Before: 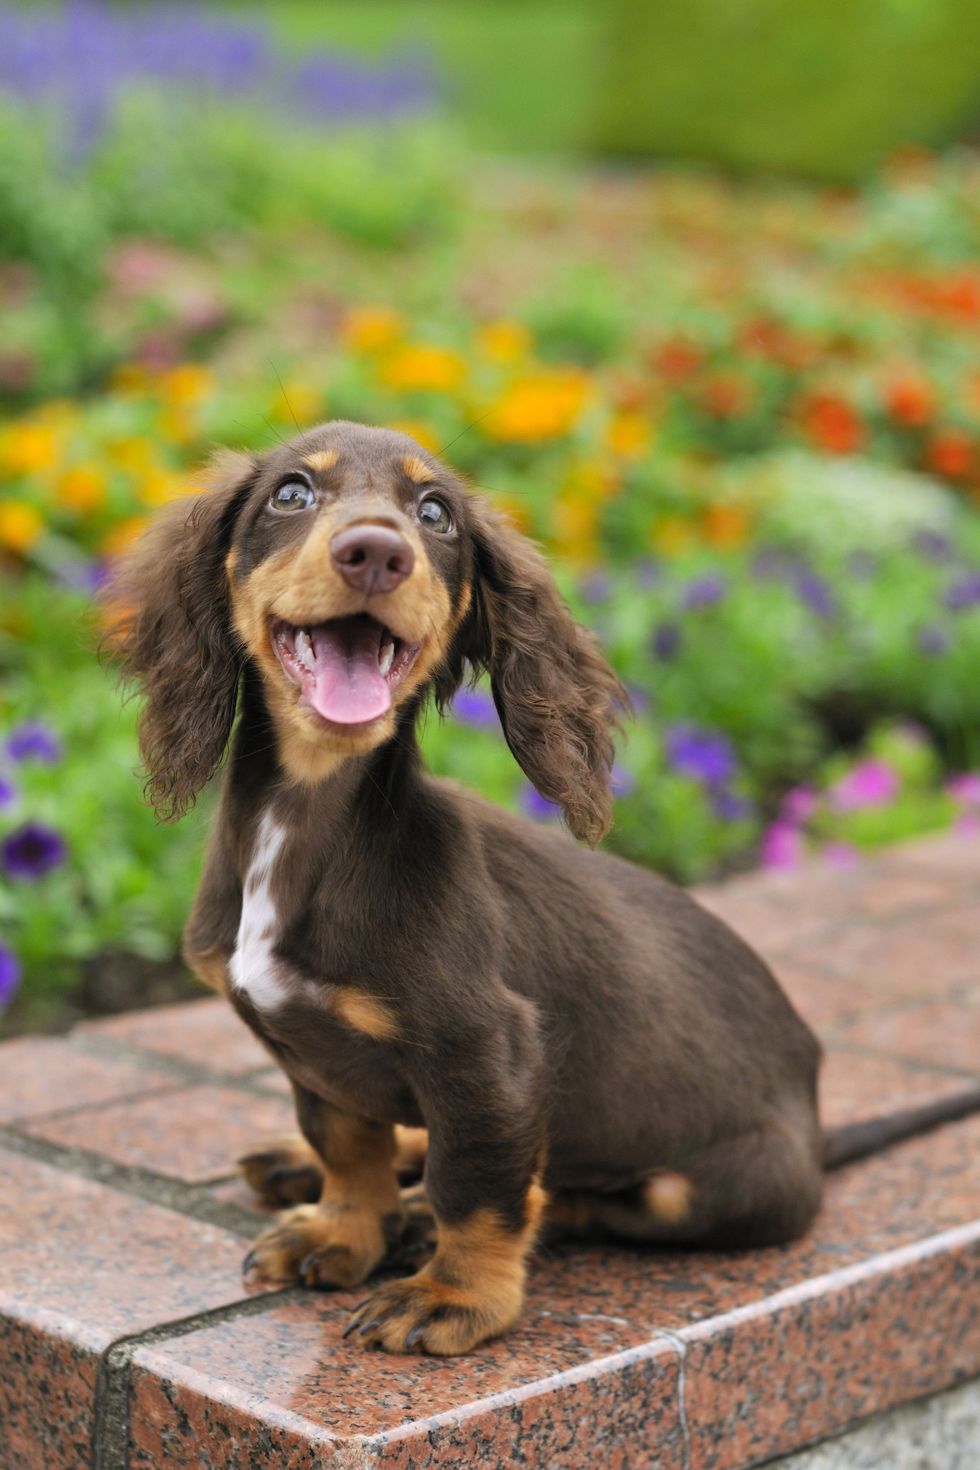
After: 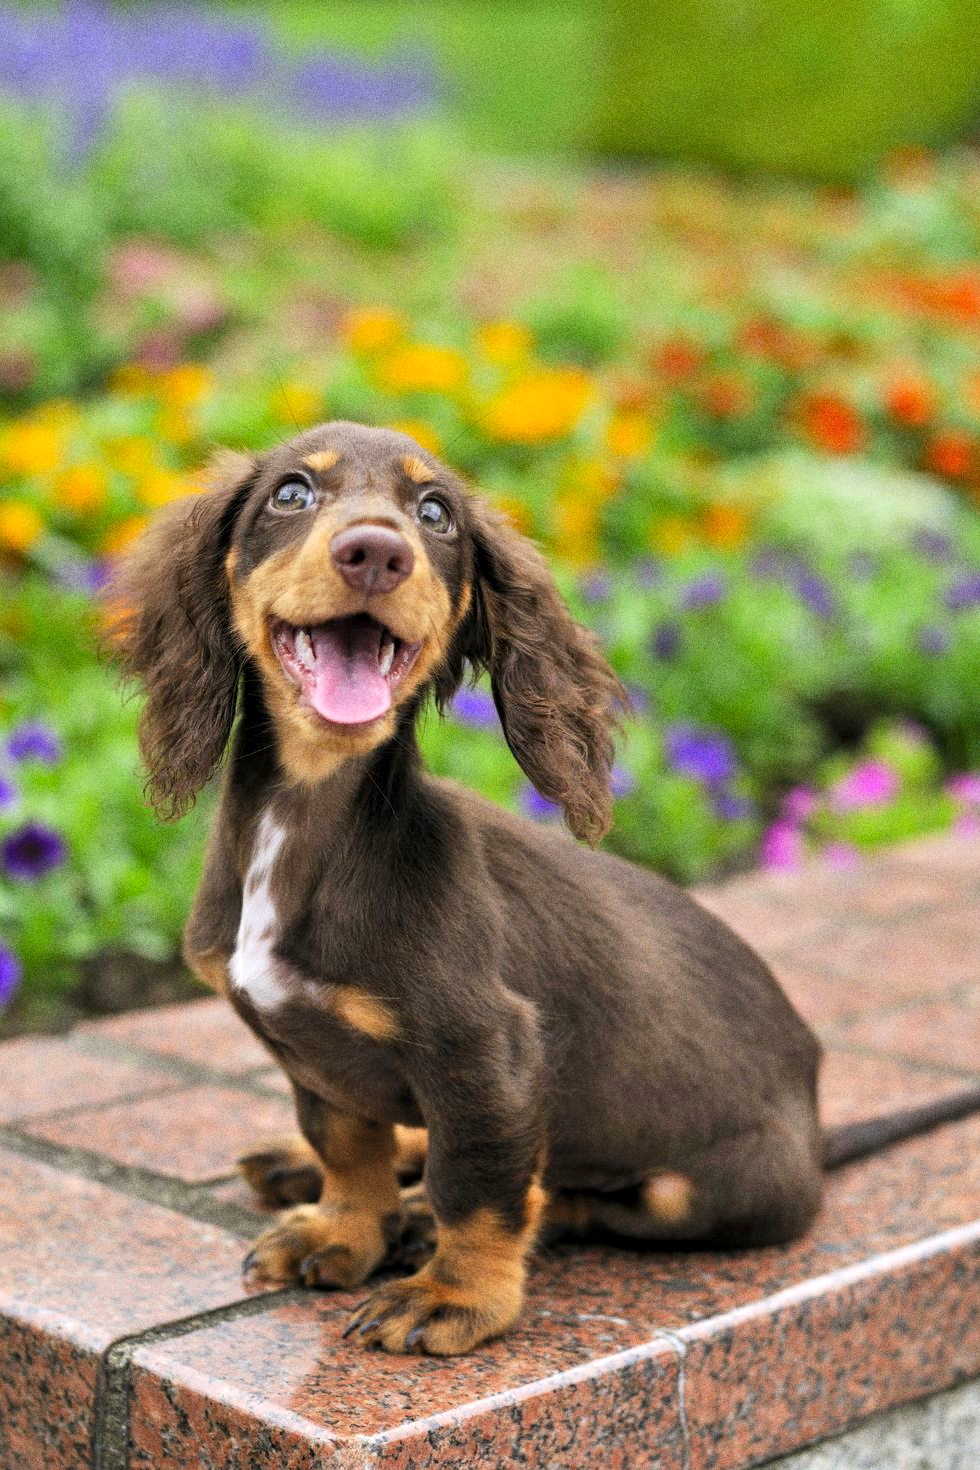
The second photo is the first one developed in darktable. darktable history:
grain: coarseness 0.09 ISO, strength 40%
local contrast: highlights 83%, shadows 81%
contrast brightness saturation: contrast 0.07, brightness 0.08, saturation 0.18
